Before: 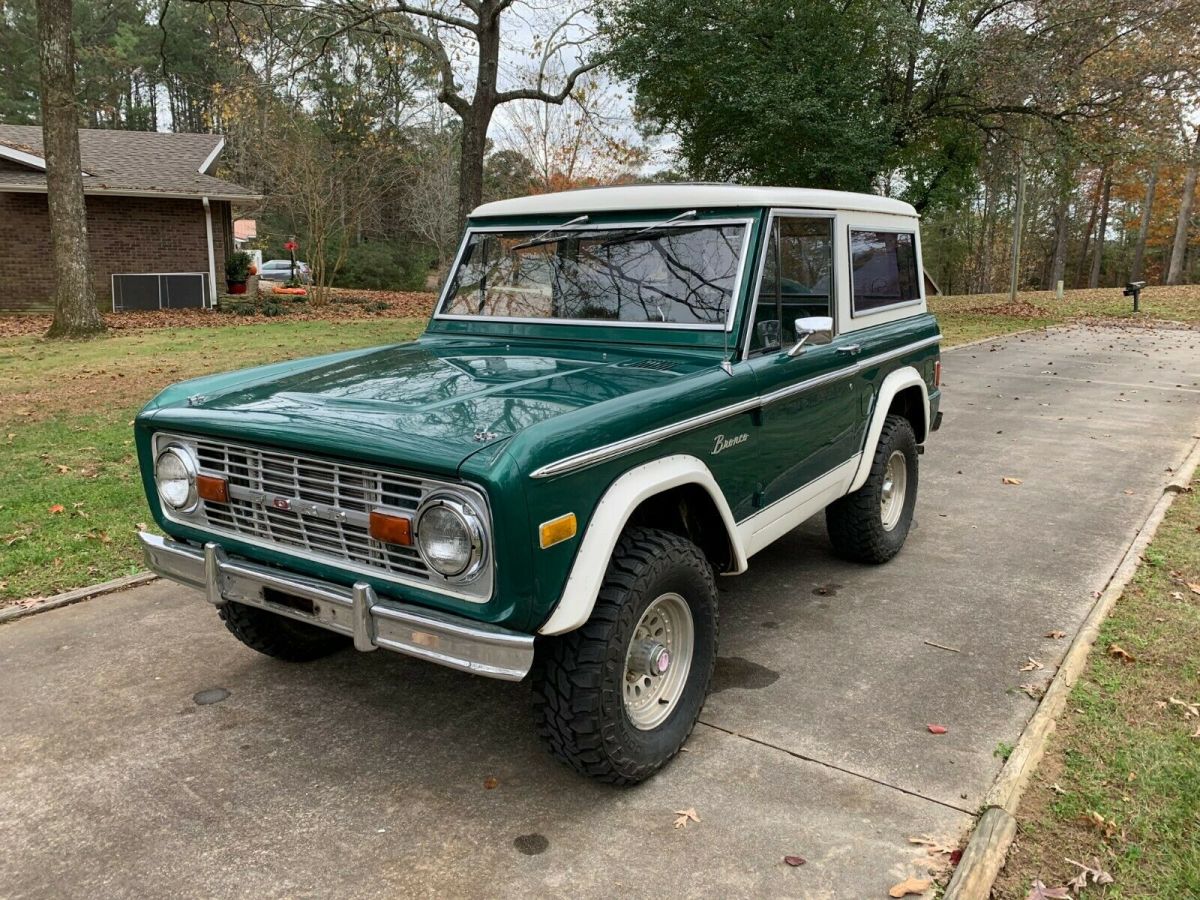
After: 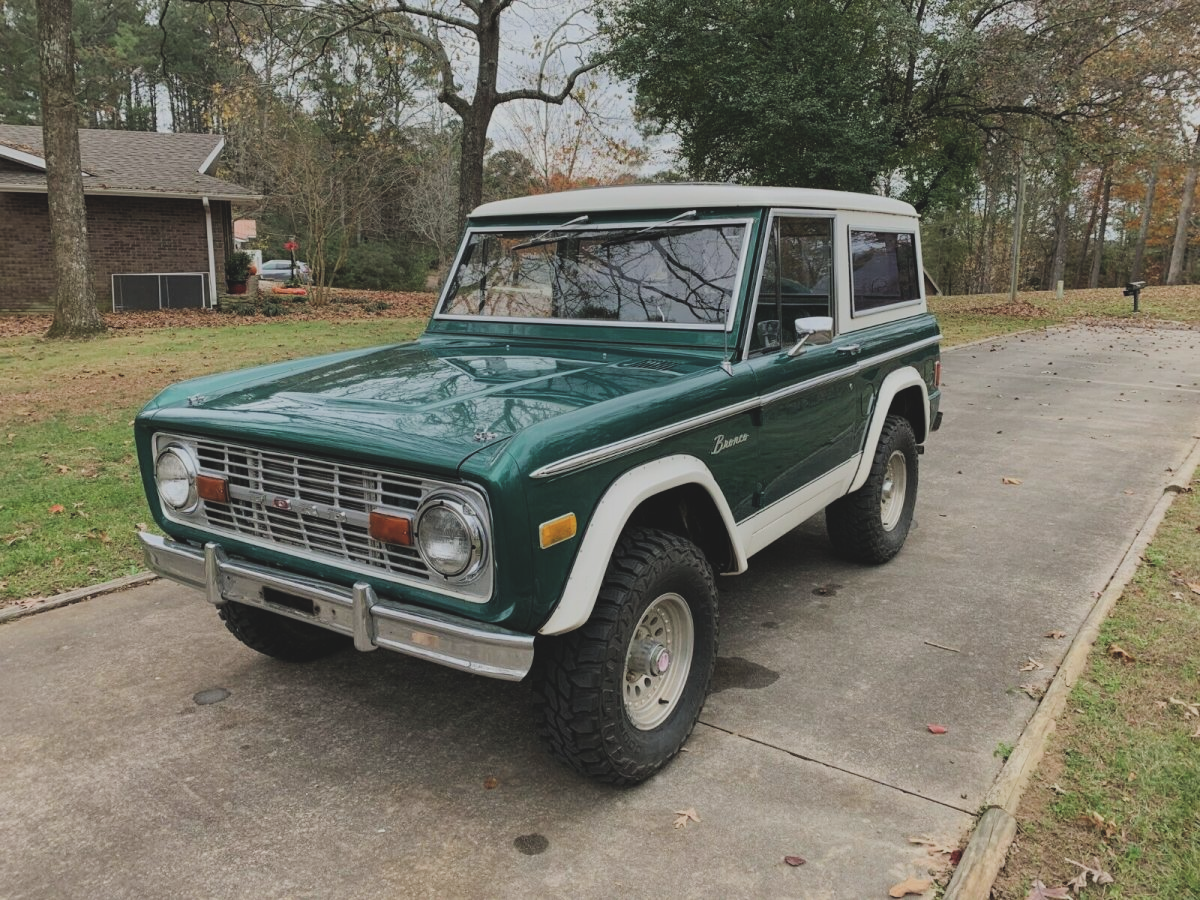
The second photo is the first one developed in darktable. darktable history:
filmic rgb: black relative exposure -7.34 EV, white relative exposure 5.06 EV, hardness 3.22
exposure: black level correction -0.024, exposure -0.118 EV, compensate highlight preservation false
